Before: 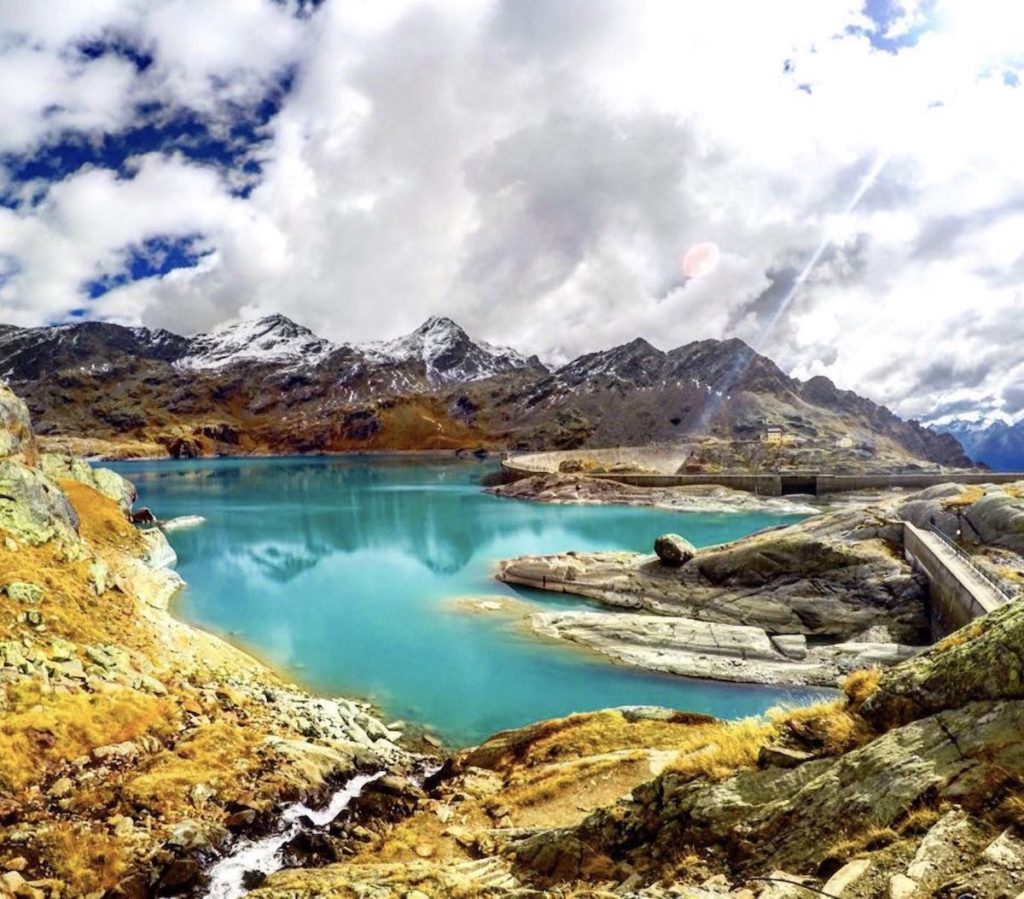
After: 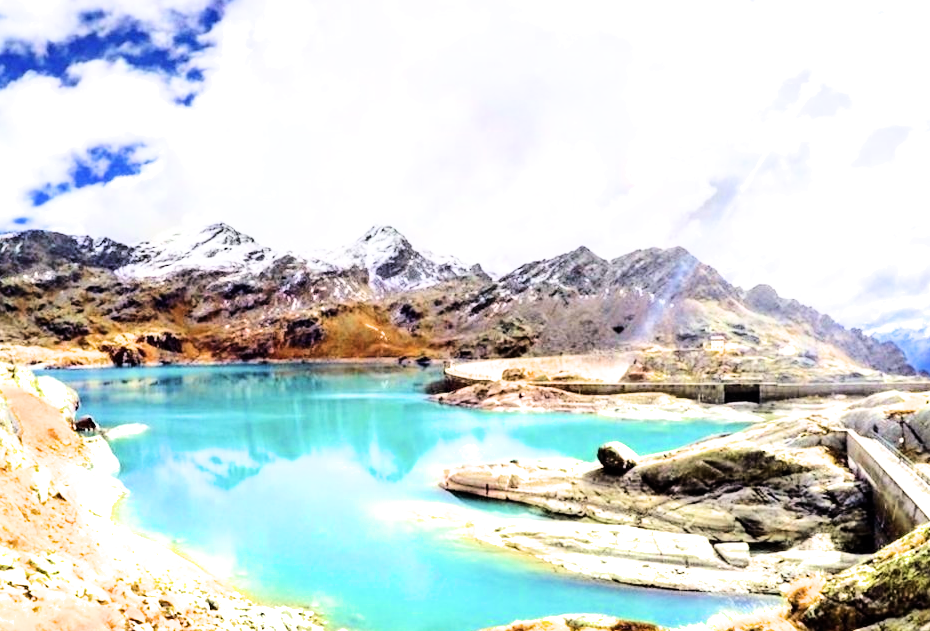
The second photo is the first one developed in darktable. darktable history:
exposure: black level correction 0, exposure 1.5 EV, compensate exposure bias true, compensate highlight preservation false
tone equalizer: -8 EV -1.08 EV, -7 EV -1.01 EV, -6 EV -0.867 EV, -5 EV -0.578 EV, -3 EV 0.578 EV, -2 EV 0.867 EV, -1 EV 1.01 EV, +0 EV 1.08 EV, edges refinement/feathering 500, mask exposure compensation -1.57 EV, preserve details no
crop: left 5.596%, top 10.314%, right 3.534%, bottom 19.395%
filmic rgb: black relative exposure -7.65 EV, white relative exposure 4.56 EV, hardness 3.61, color science v6 (2022)
